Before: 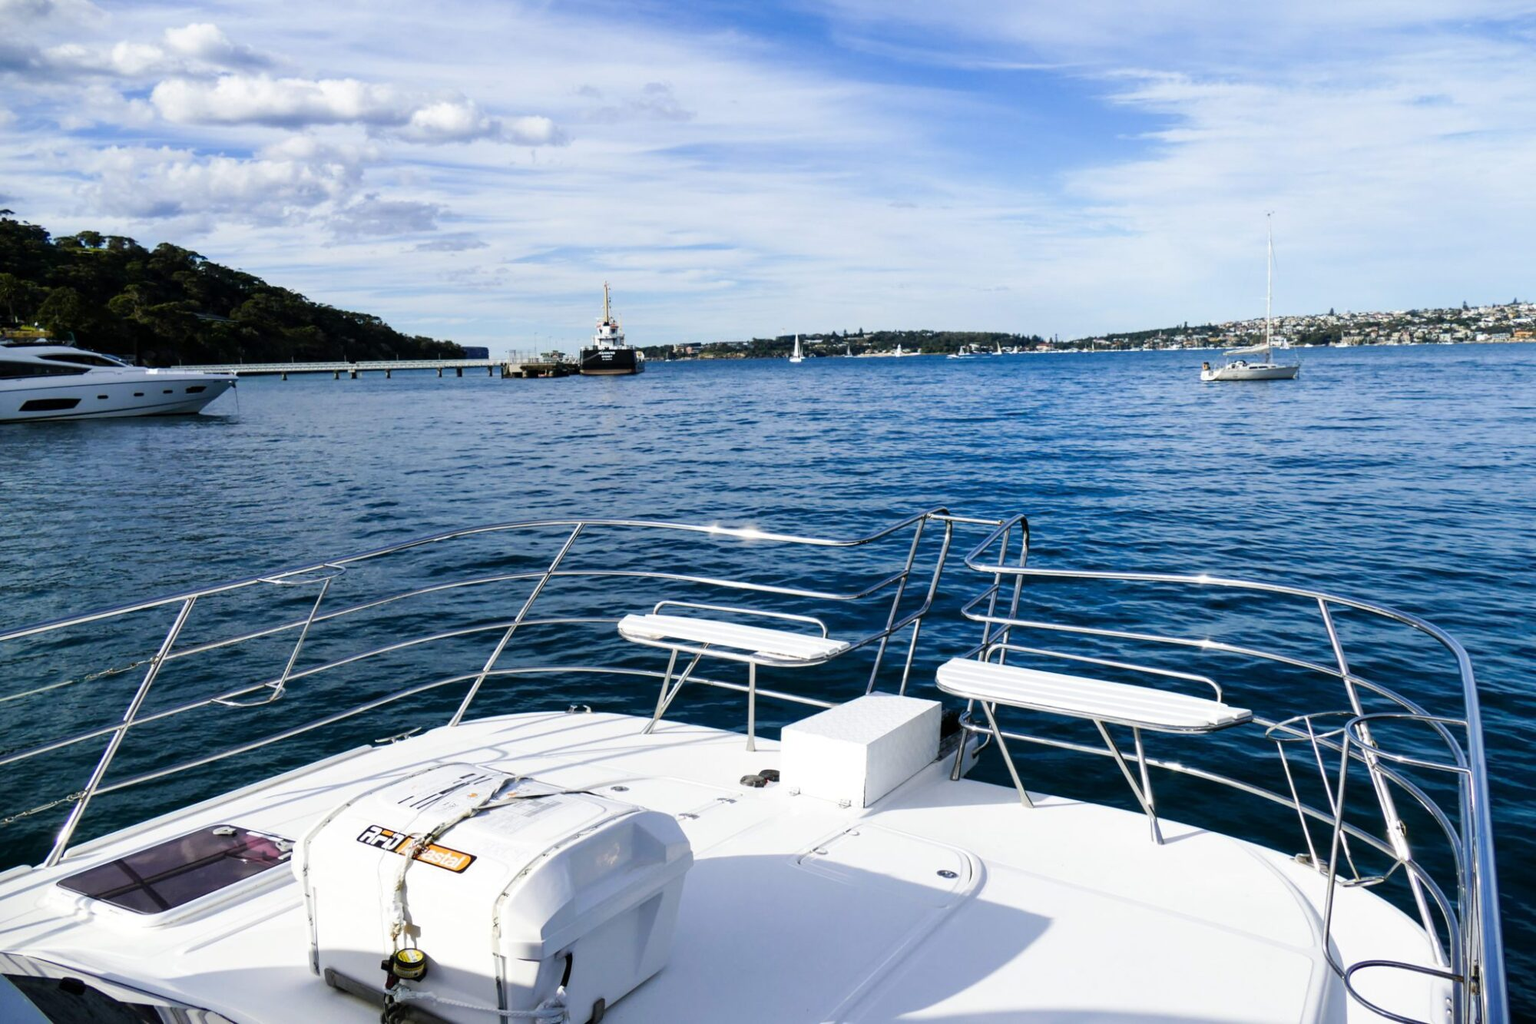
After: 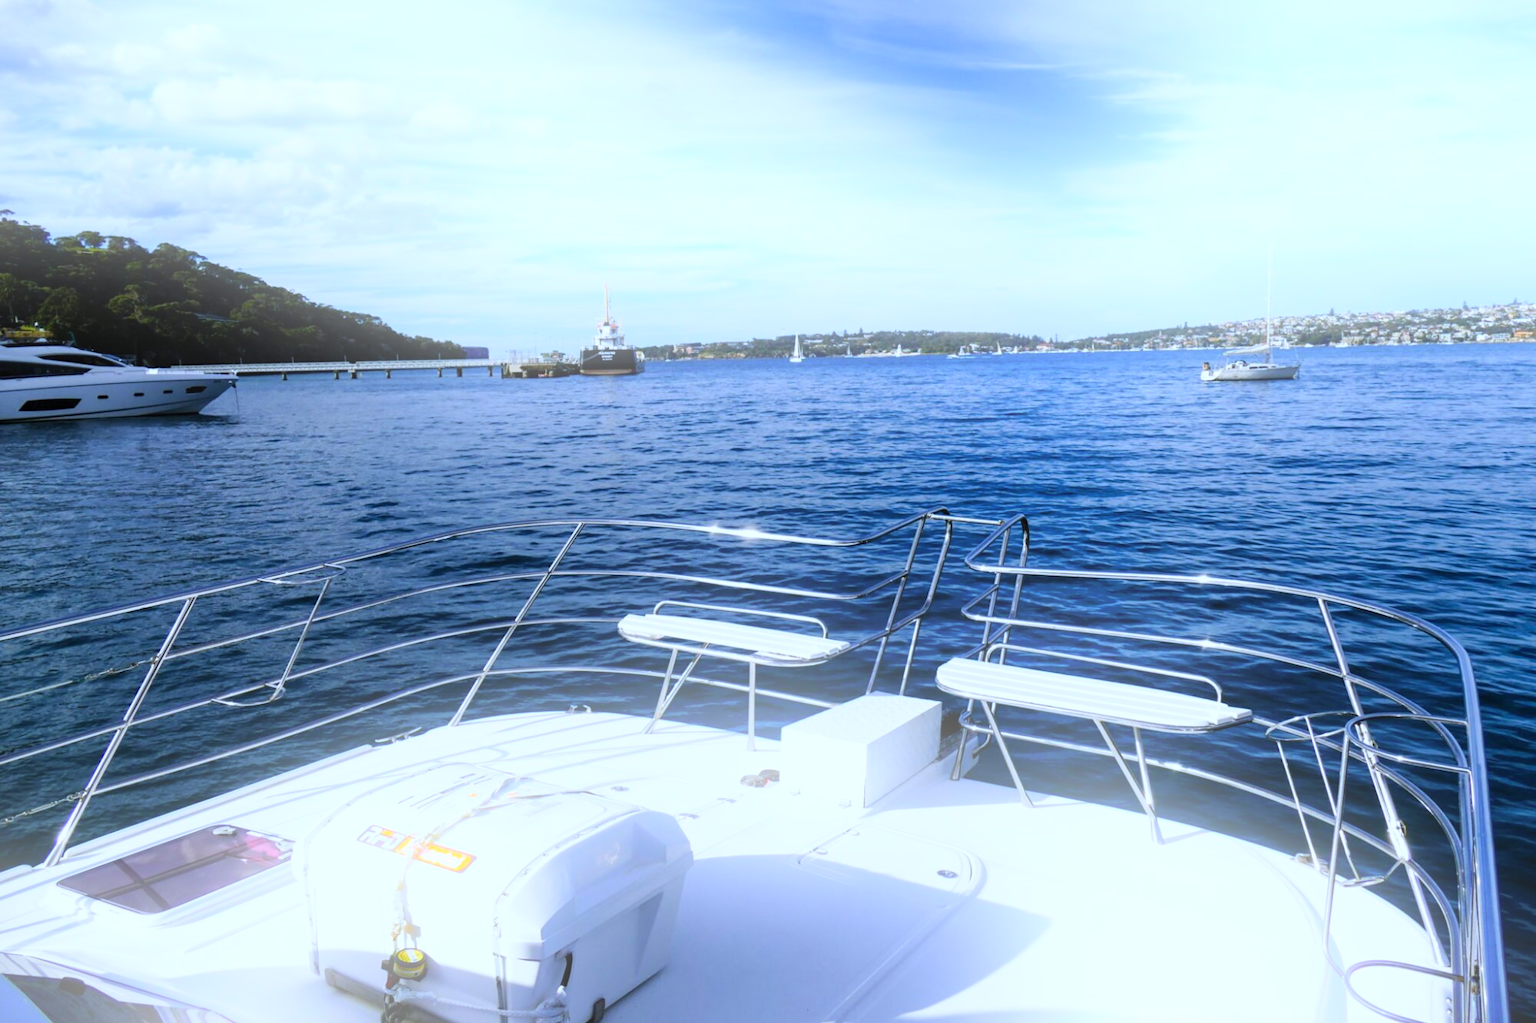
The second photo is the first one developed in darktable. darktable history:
tone equalizer: on, module defaults
bloom: on, module defaults
white balance: red 0.926, green 1.003, blue 1.133
